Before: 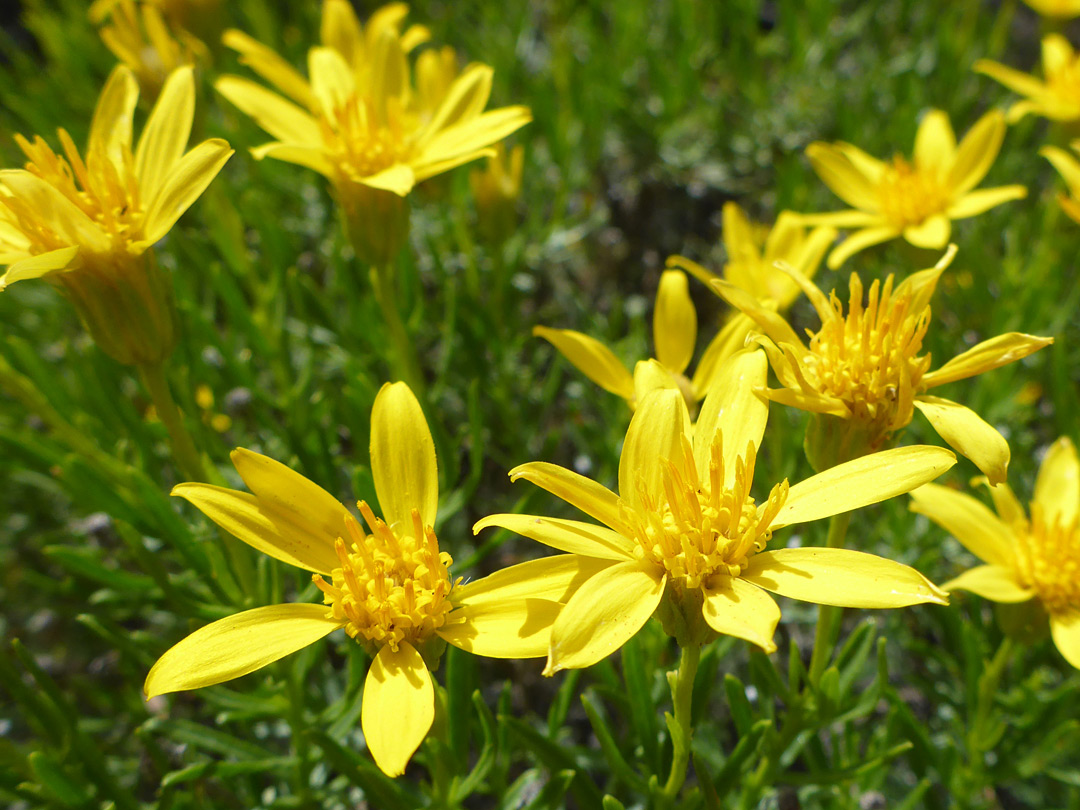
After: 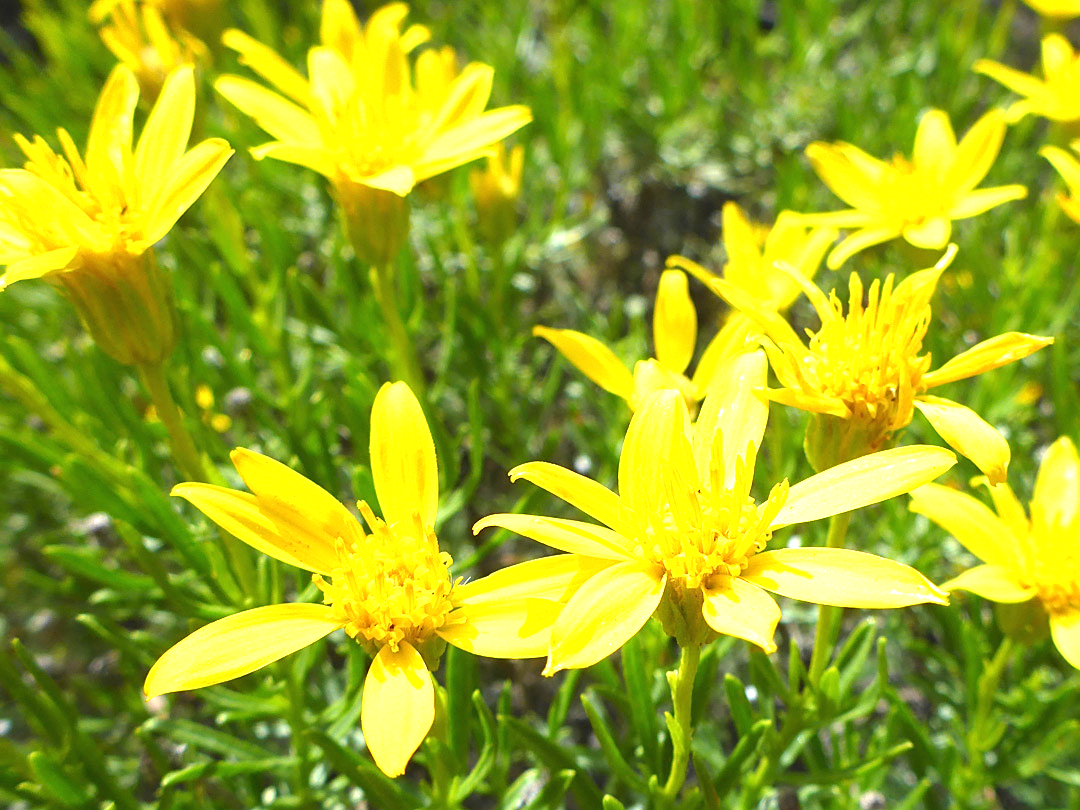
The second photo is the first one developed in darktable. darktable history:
sharpen: amount 0.207
exposure: black level correction 0, exposure 1.365 EV, compensate exposure bias true, compensate highlight preservation false
